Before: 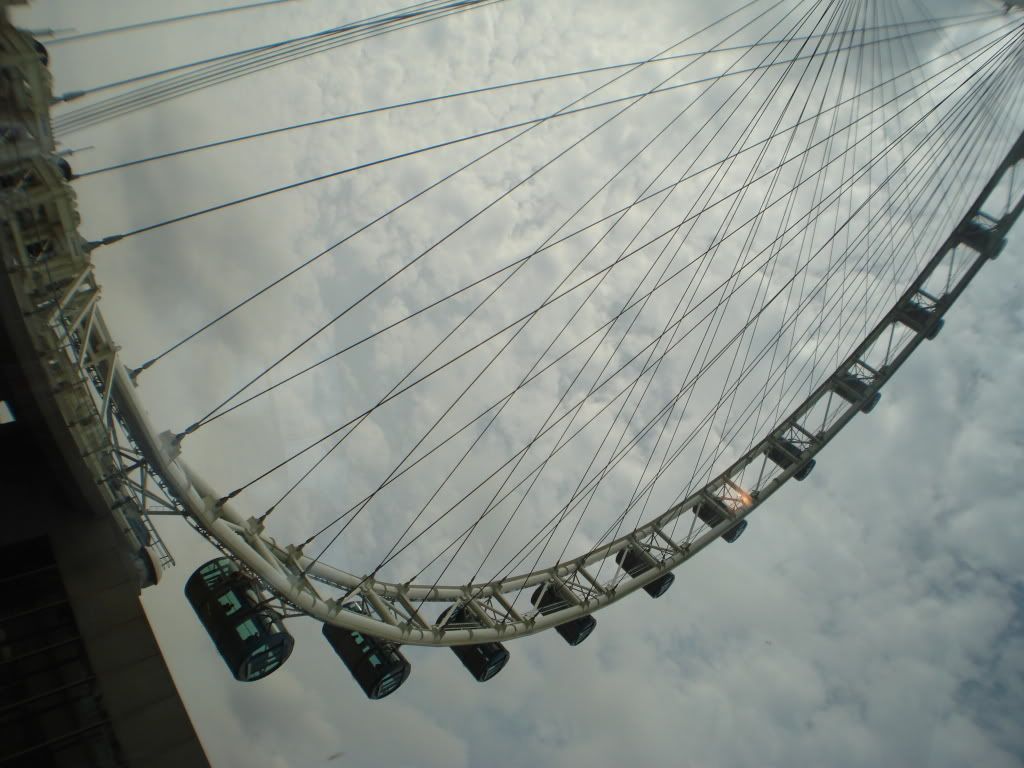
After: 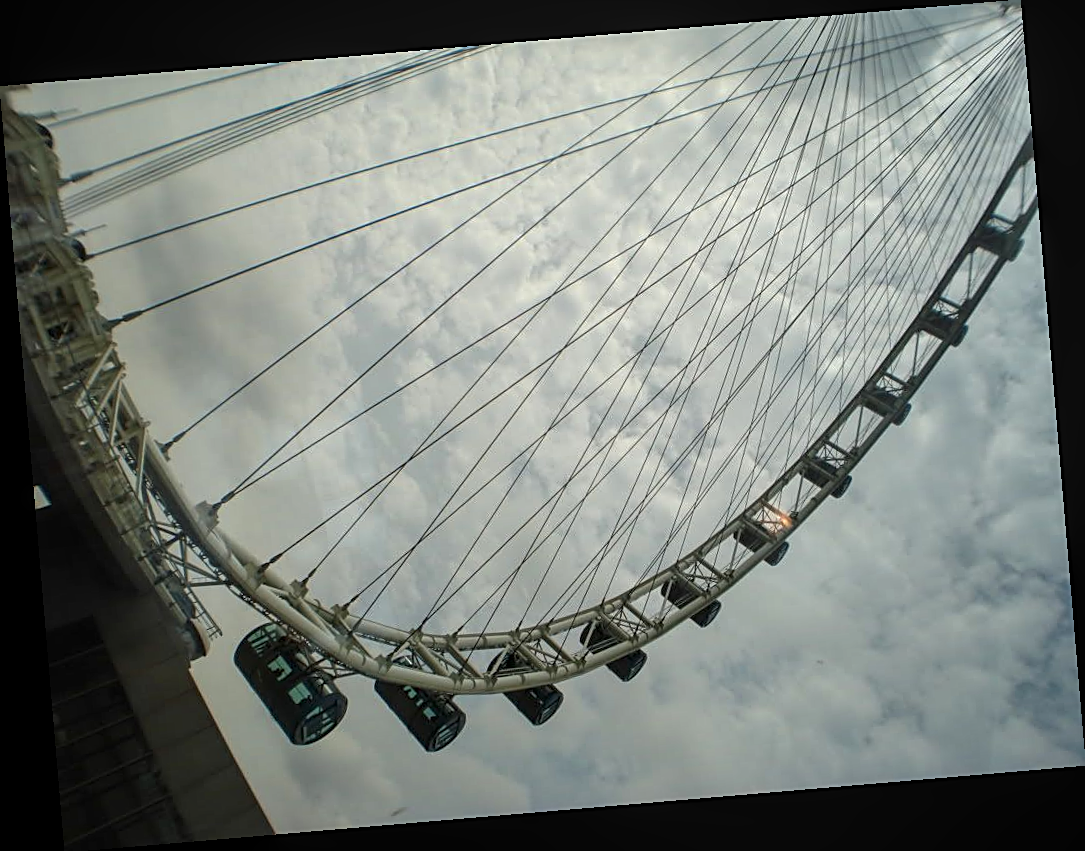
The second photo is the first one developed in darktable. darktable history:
exposure: exposure 0.29 EV, compensate highlight preservation false
sharpen: on, module defaults
local contrast: on, module defaults
rotate and perspective: rotation -4.86°, automatic cropping off
